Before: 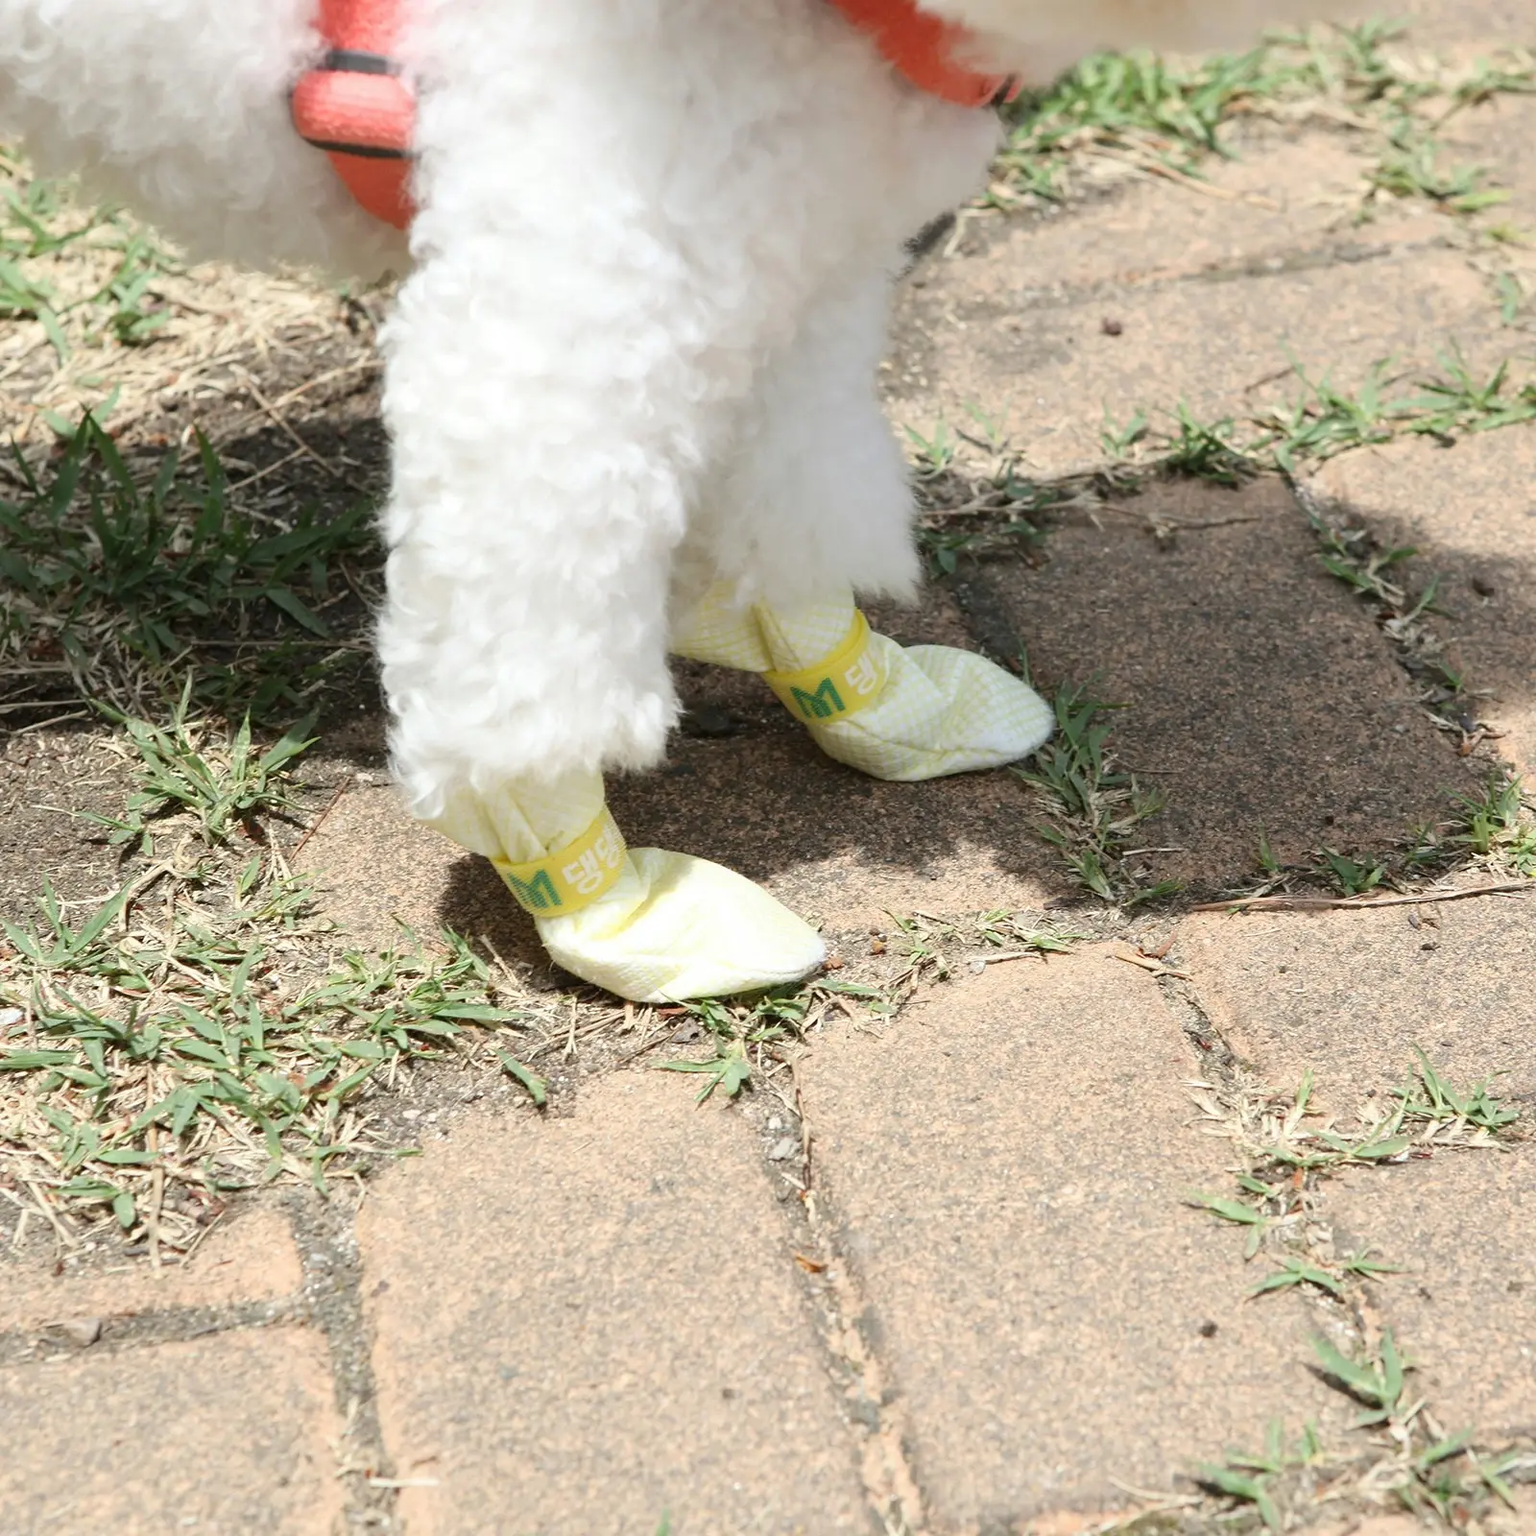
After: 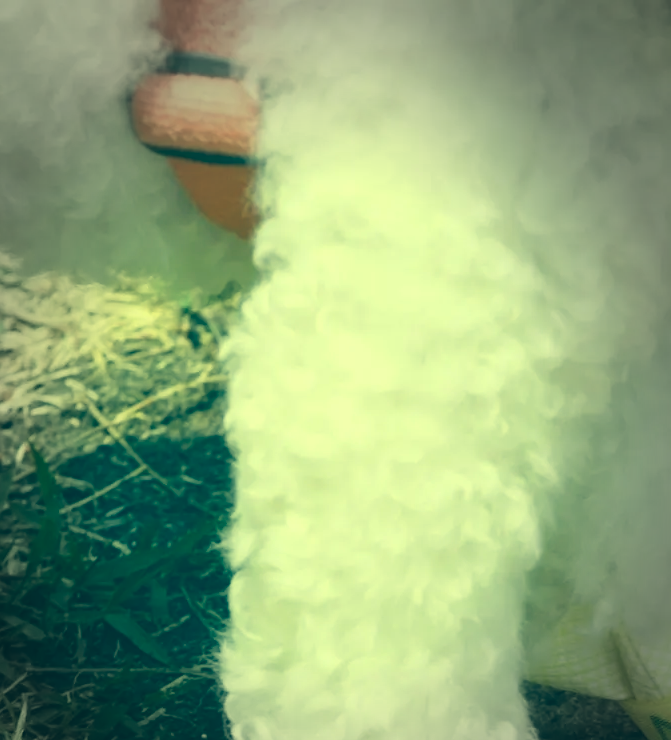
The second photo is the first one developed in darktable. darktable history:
color correction: highlights a* -15.58, highlights b* 40, shadows a* -40, shadows b* -26.18
vignetting: fall-off start 64.63%, center (-0.034, 0.148), width/height ratio 0.881
crop and rotate: left 10.817%, top 0.062%, right 47.194%, bottom 53.626%
exposure: black level correction -0.023, exposure -0.039 EV, compensate highlight preservation false
